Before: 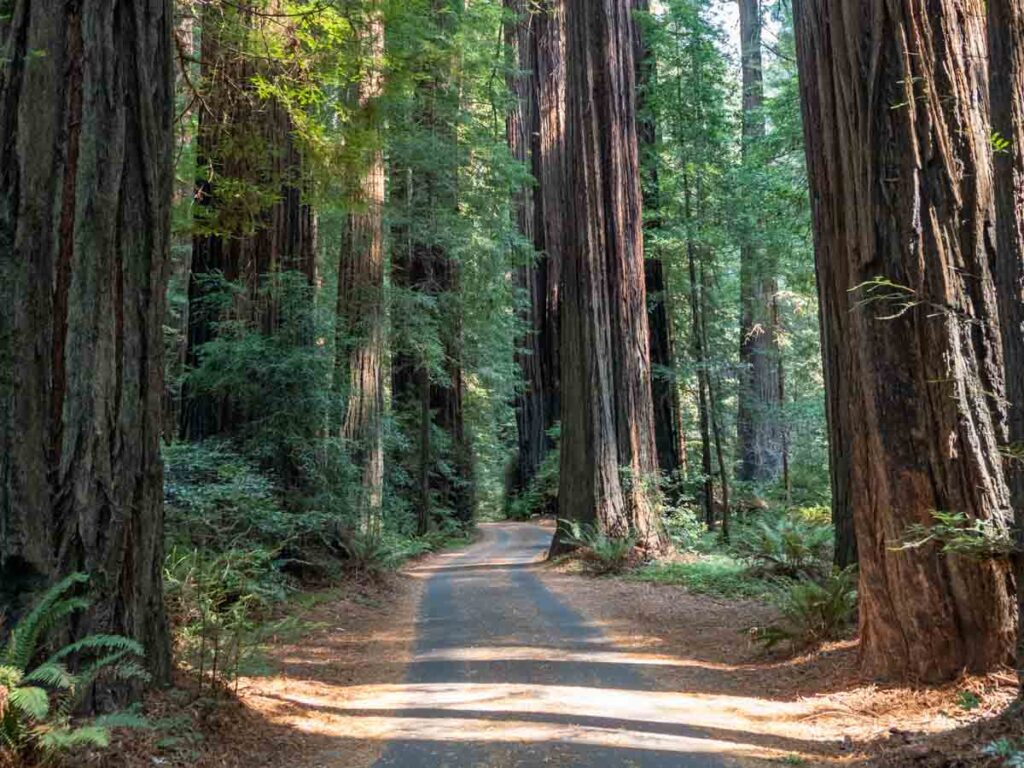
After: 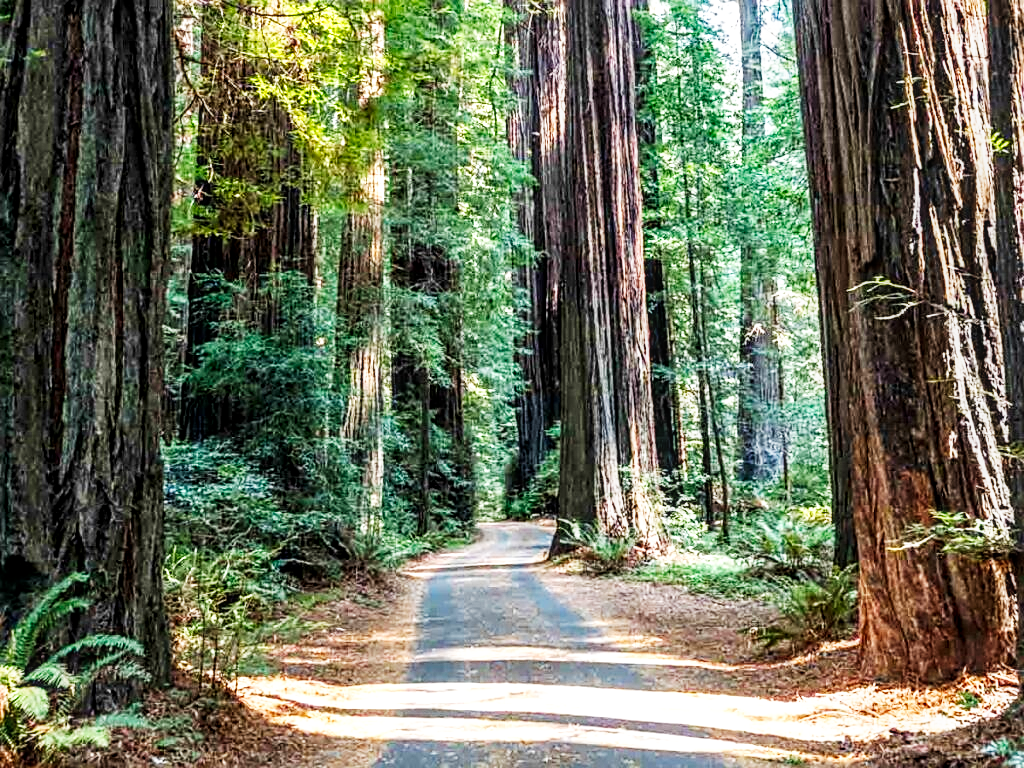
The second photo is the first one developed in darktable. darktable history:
sharpen: on, module defaults
exposure: exposure 0.017 EV, compensate highlight preservation false
base curve: curves: ch0 [(0, 0) (0.007, 0.004) (0.027, 0.03) (0.046, 0.07) (0.207, 0.54) (0.442, 0.872) (0.673, 0.972) (1, 1)], exposure shift 0.01, preserve colors none
local contrast: on, module defaults
